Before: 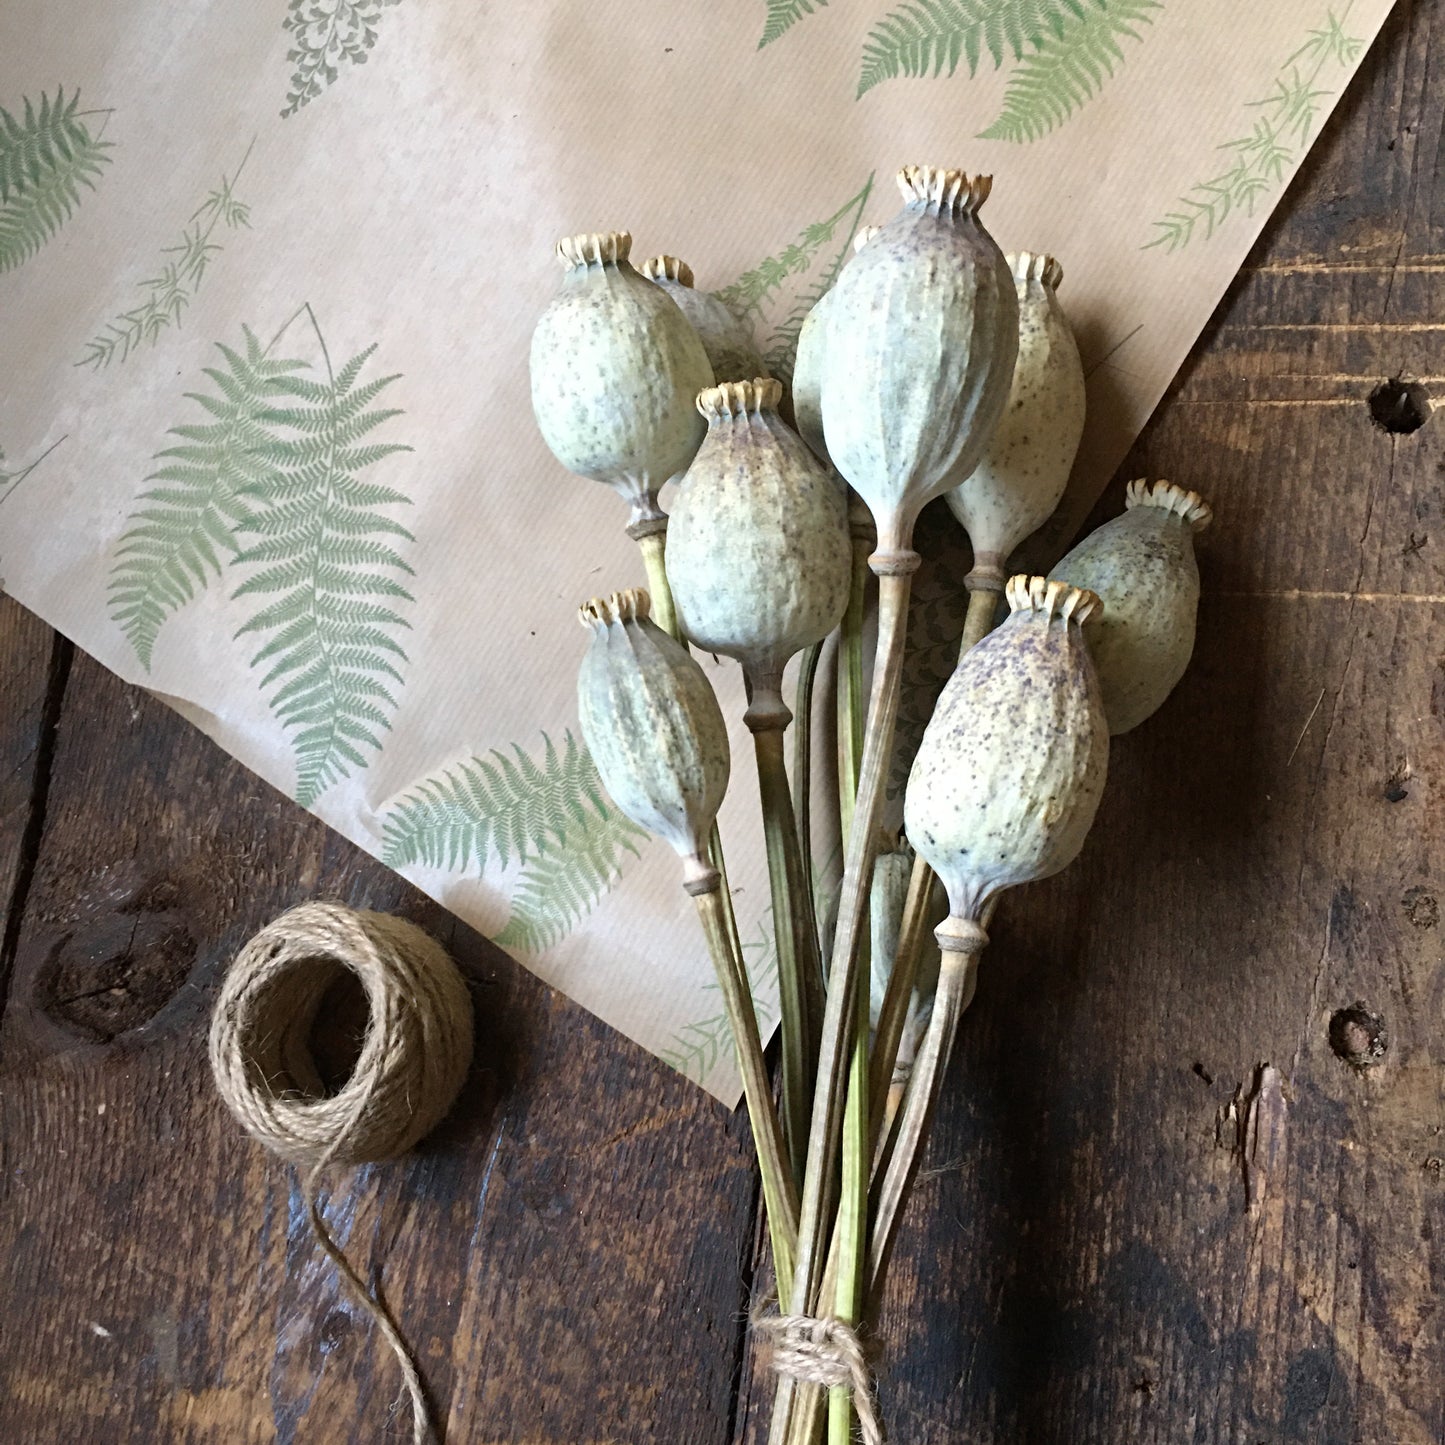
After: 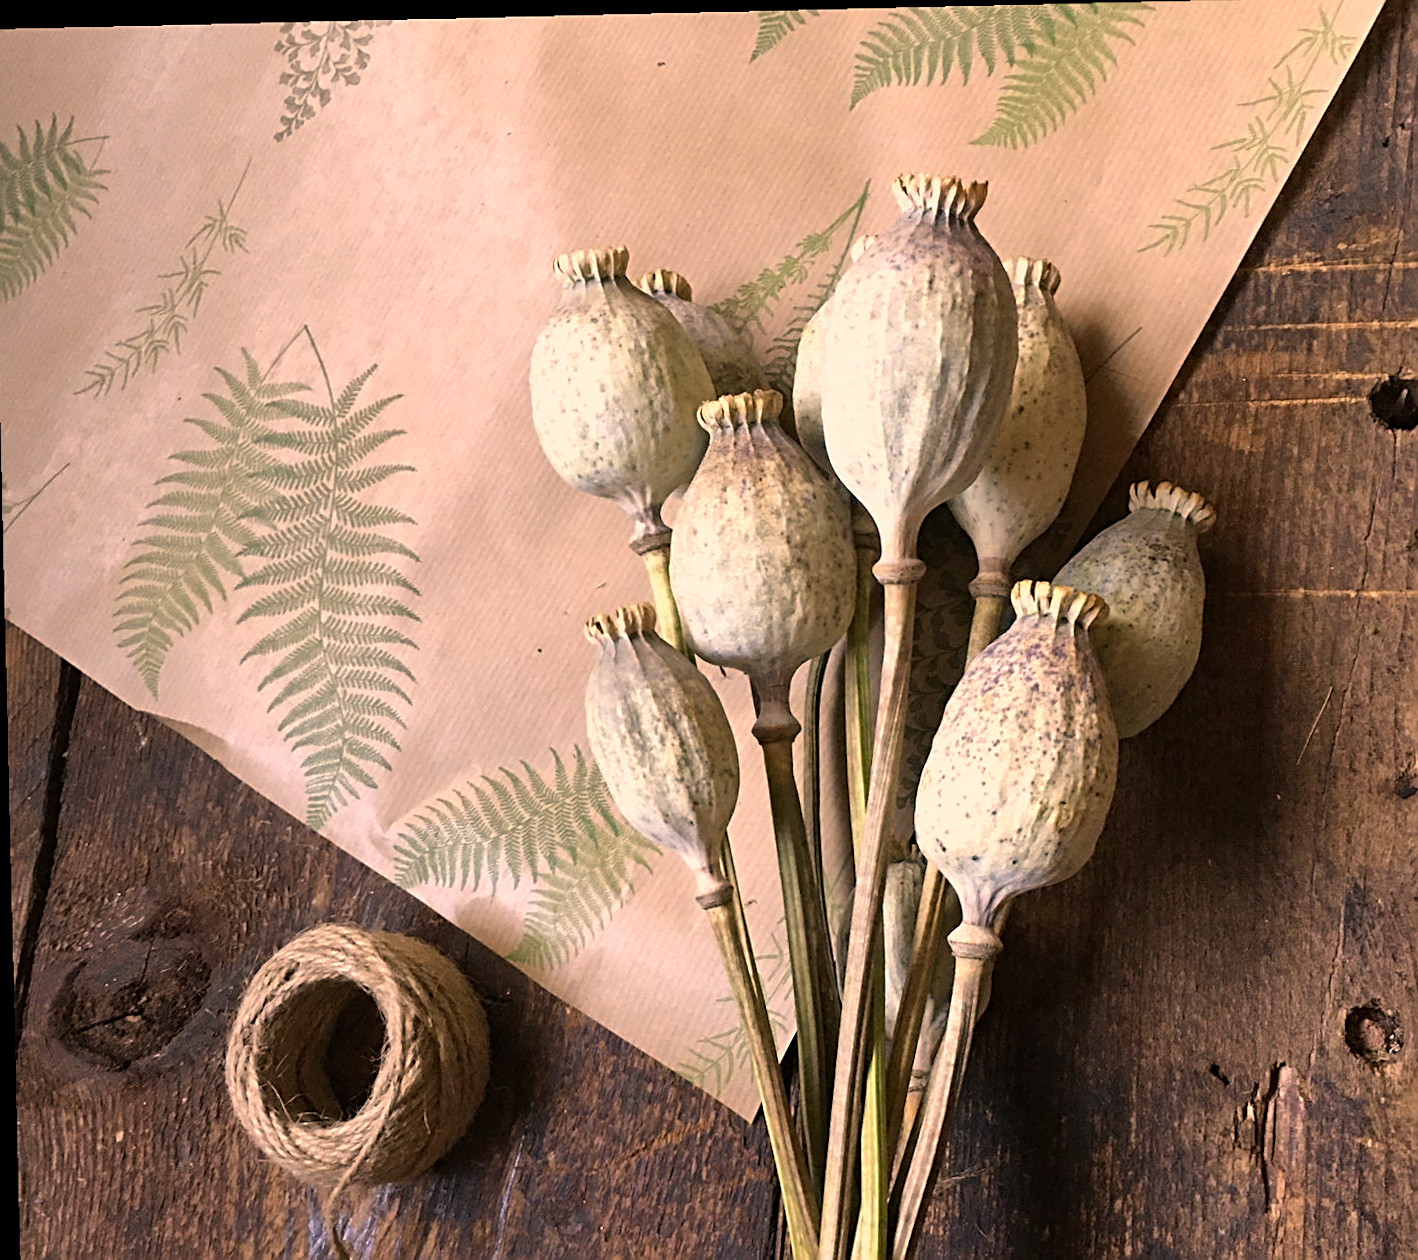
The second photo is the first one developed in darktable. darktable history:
crop and rotate: angle 0.2°, left 0.275%, right 3.127%, bottom 14.18%
rotate and perspective: rotation -1.17°, automatic cropping off
sharpen: on, module defaults
shadows and highlights: shadows 37.27, highlights -28.18, soften with gaussian
color correction: highlights a* 17.88, highlights b* 18.79
